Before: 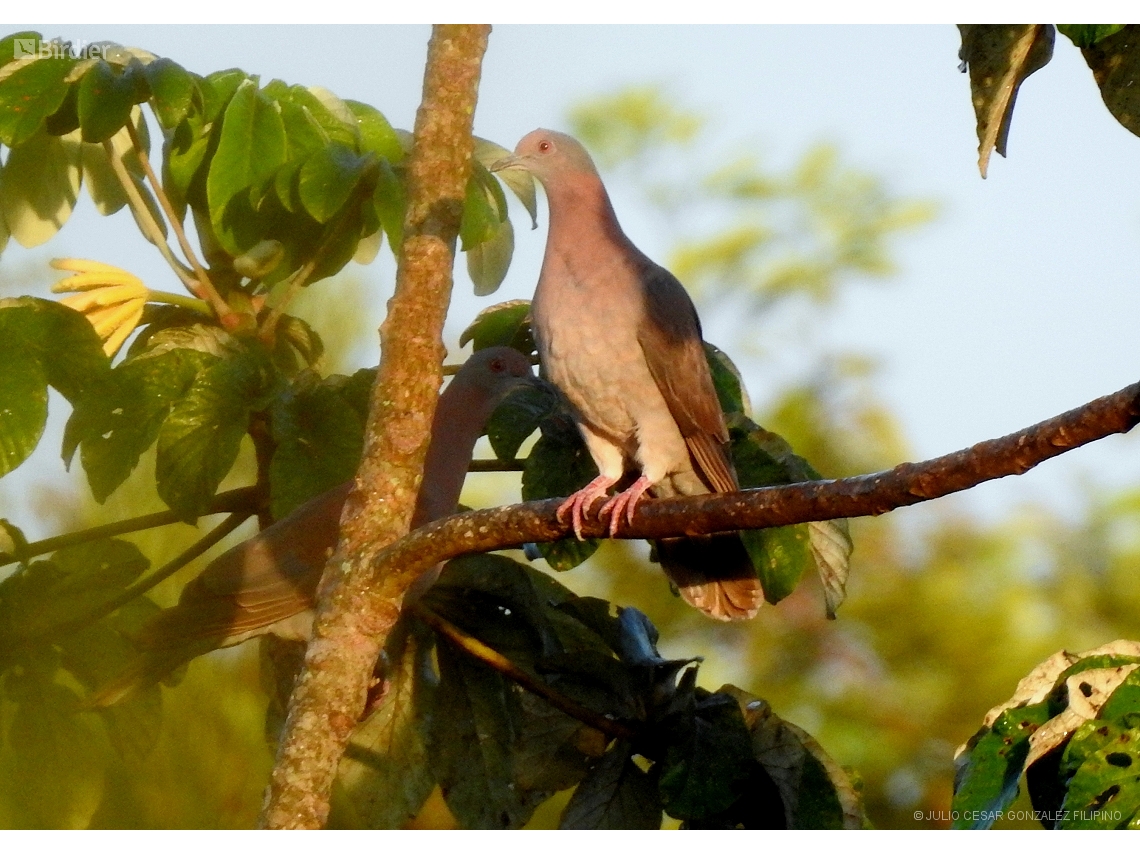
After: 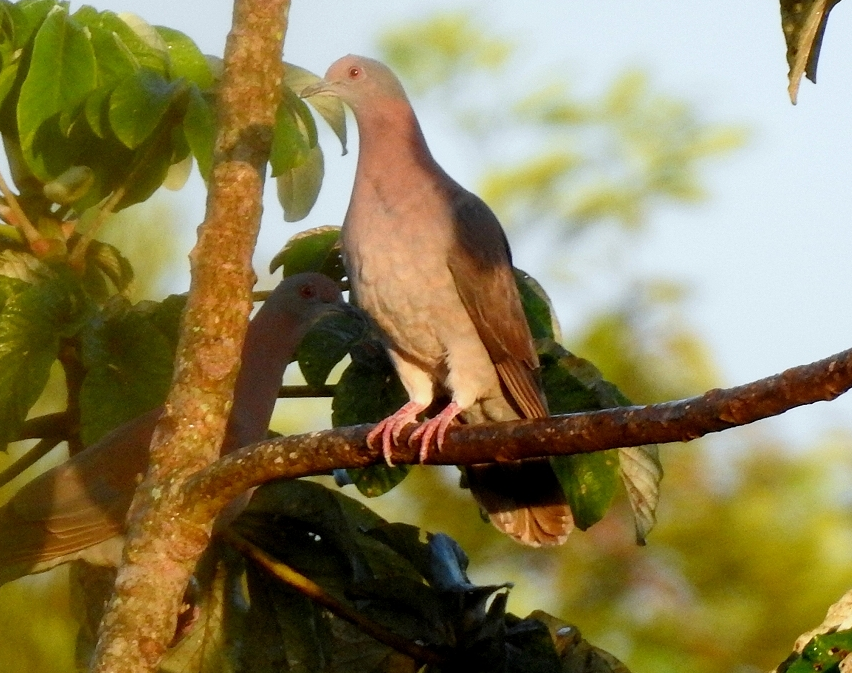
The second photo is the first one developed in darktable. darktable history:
crop: left 16.75%, top 8.75%, right 8.387%, bottom 12.514%
